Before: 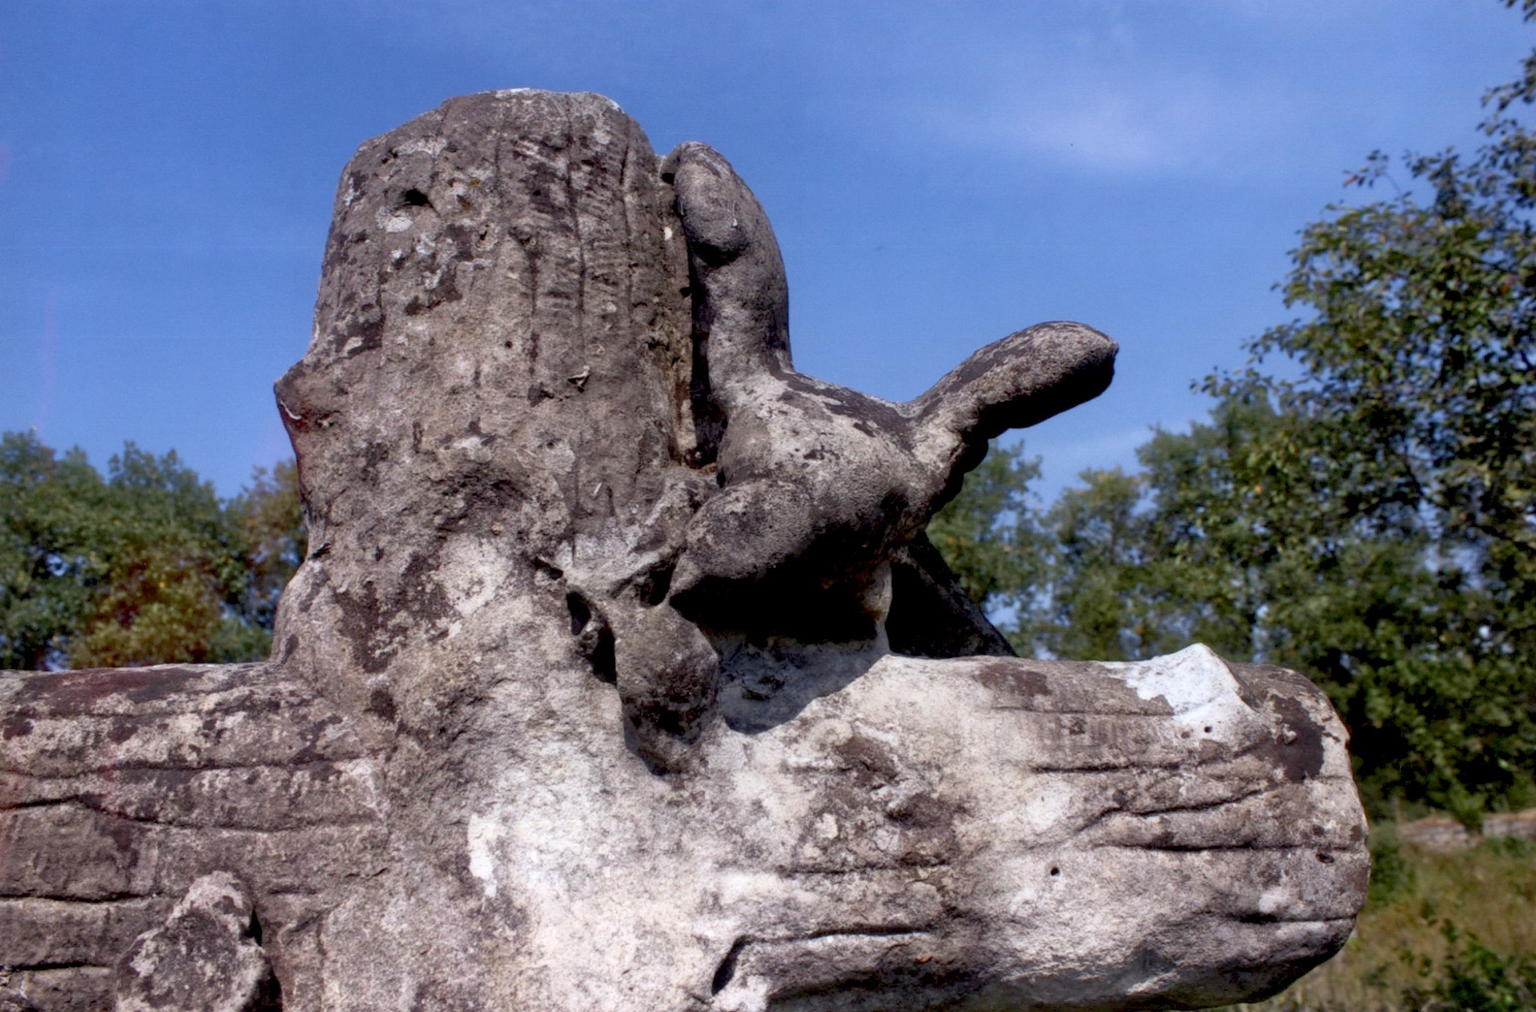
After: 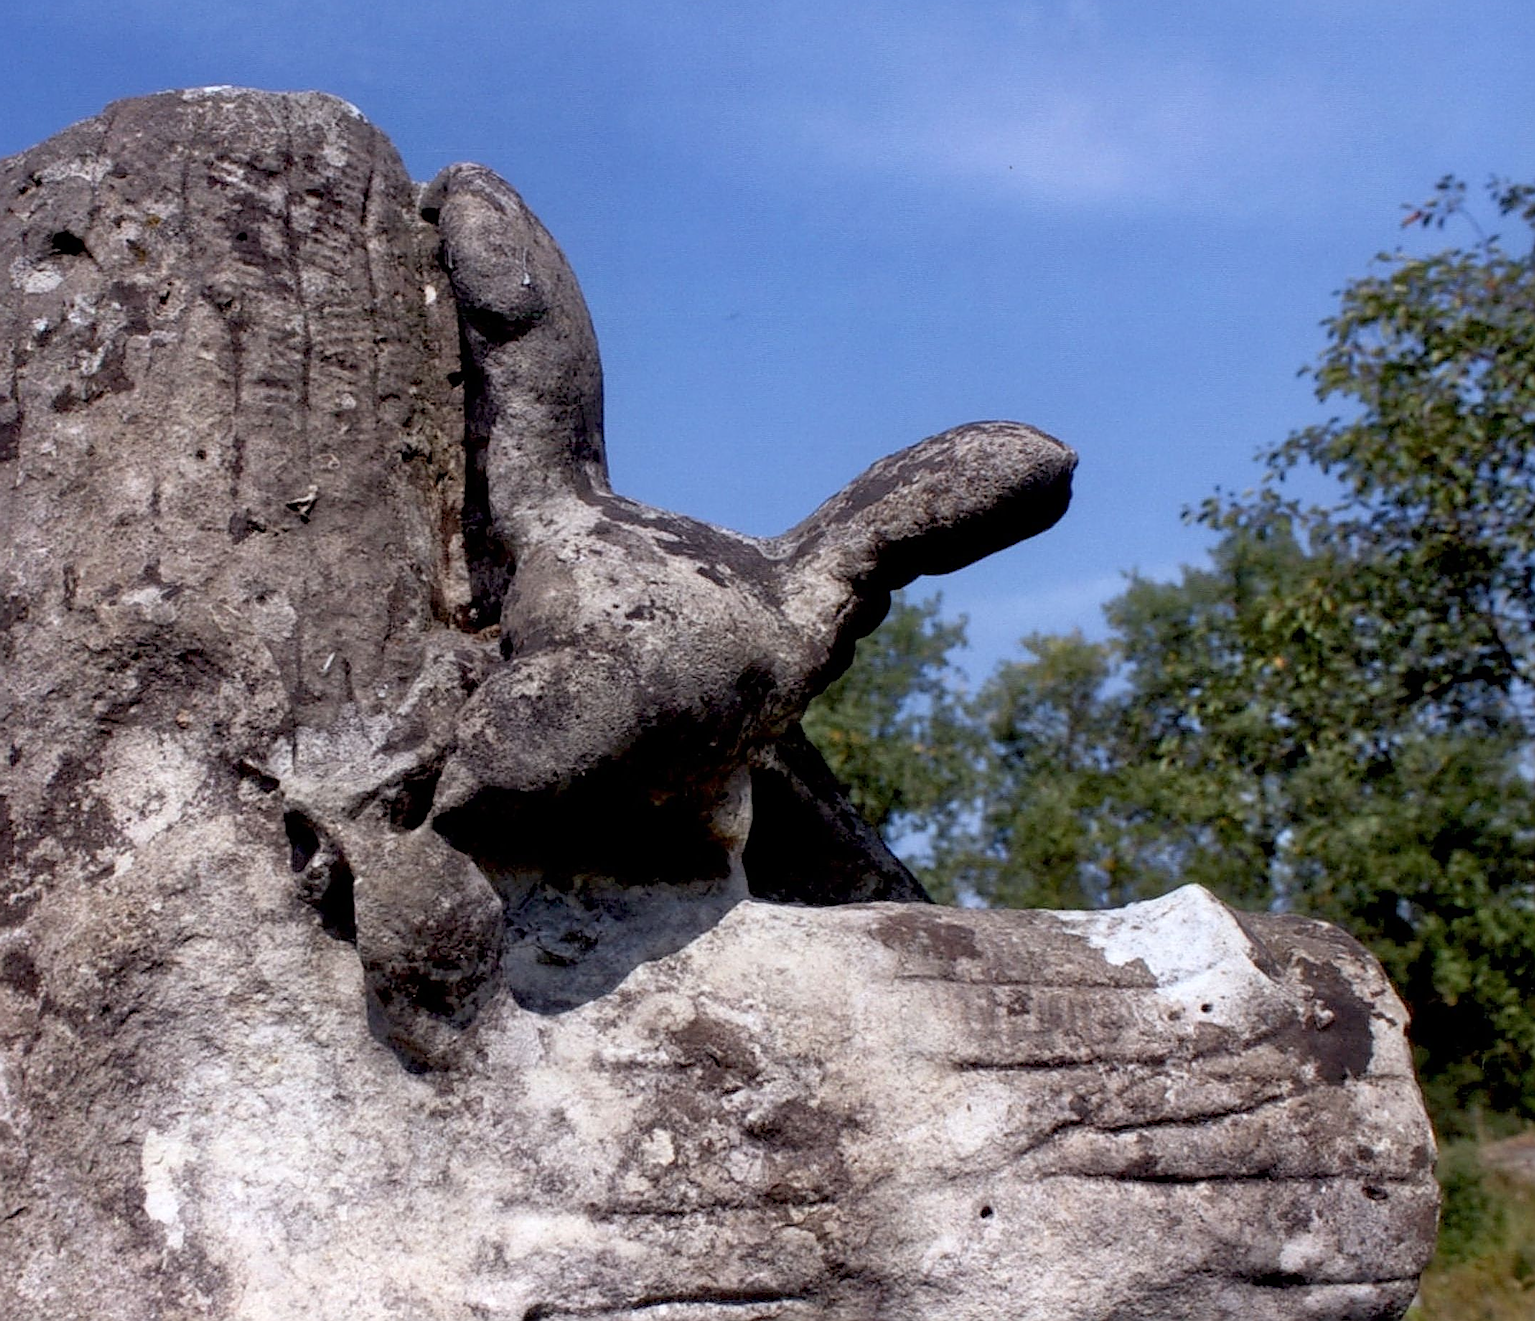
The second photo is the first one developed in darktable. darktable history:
crop and rotate: left 24.034%, top 2.838%, right 6.406%, bottom 6.299%
color correction: saturation 0.99
sharpen: amount 0.901
tone equalizer: on, module defaults
